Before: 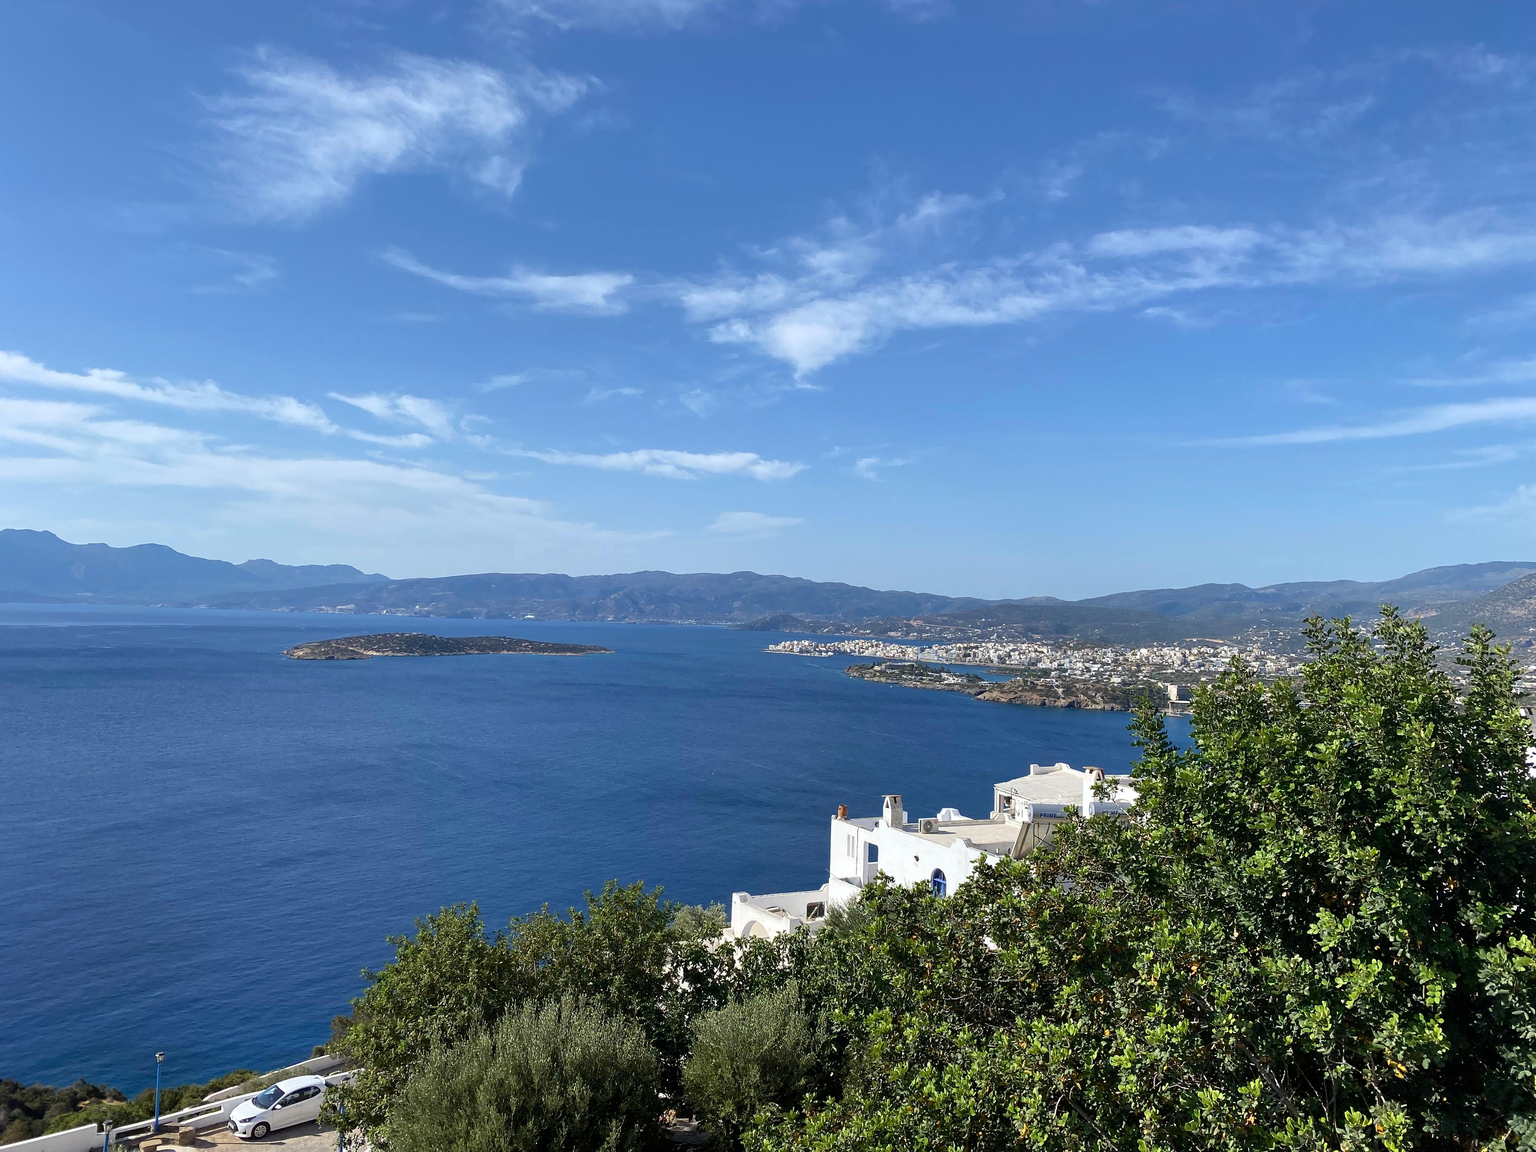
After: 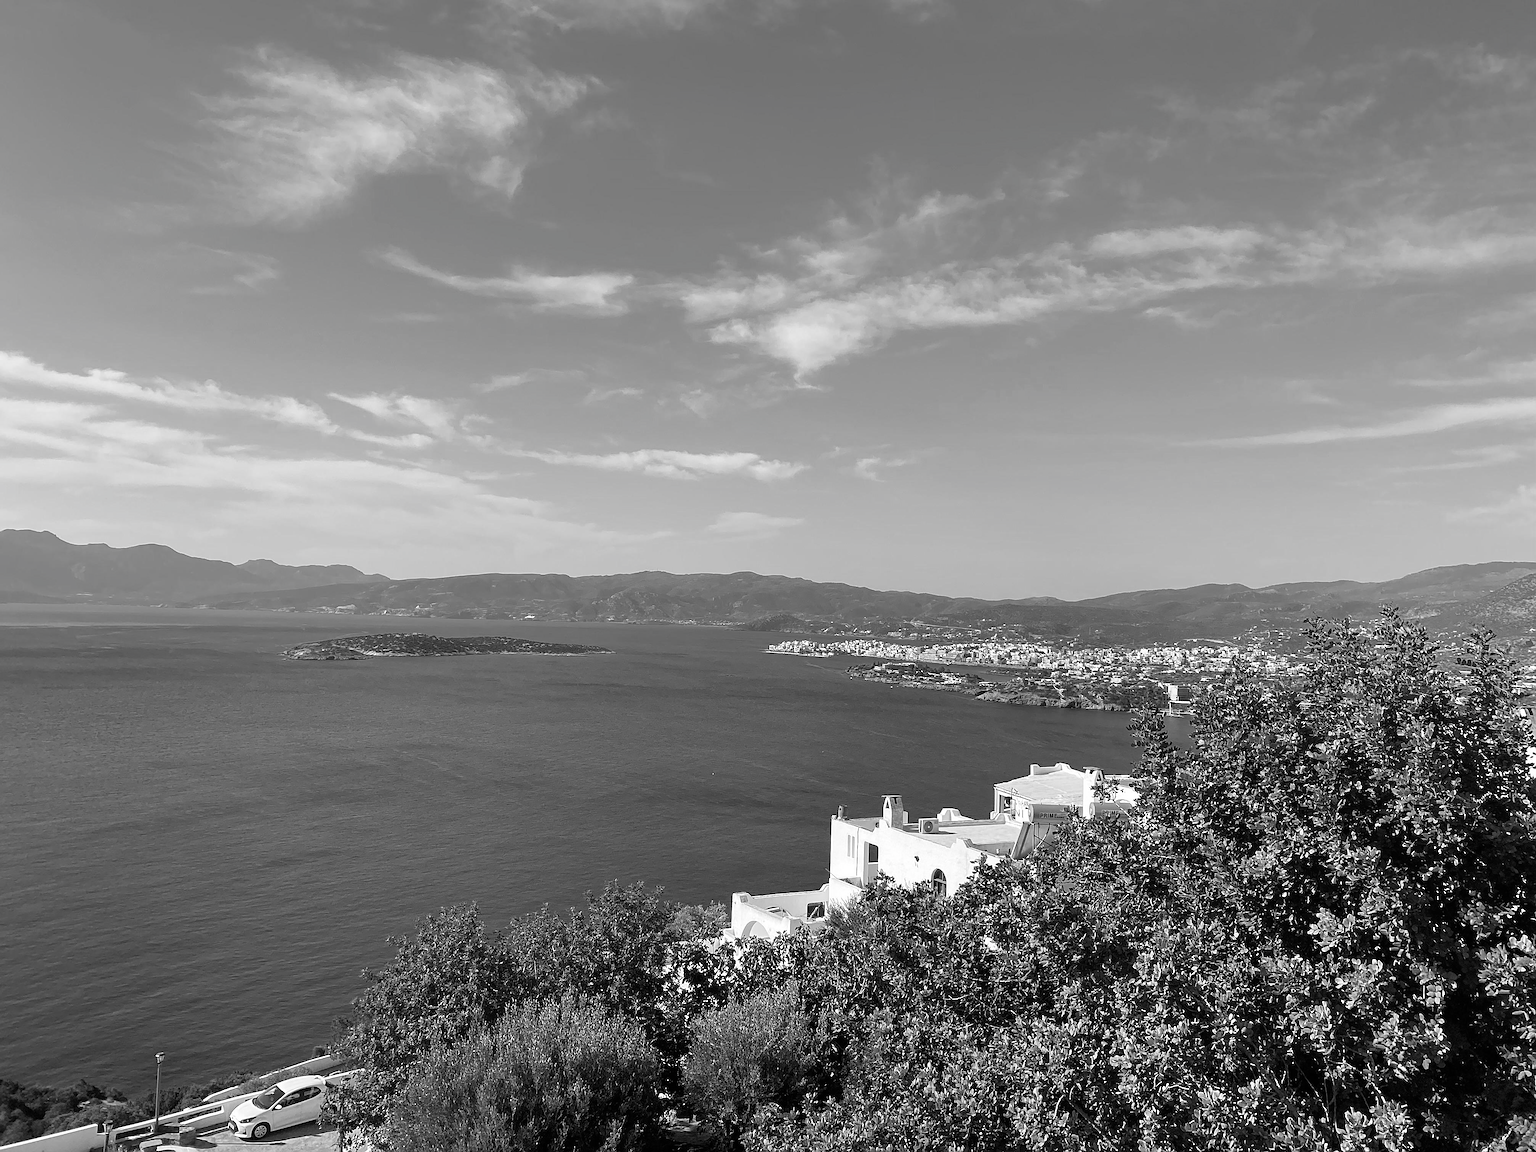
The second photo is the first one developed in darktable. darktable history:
contrast brightness saturation: saturation -0.998
sharpen: on, module defaults
color zones: curves: ch1 [(0.077, 0.436) (0.25, 0.5) (0.75, 0.5)]
